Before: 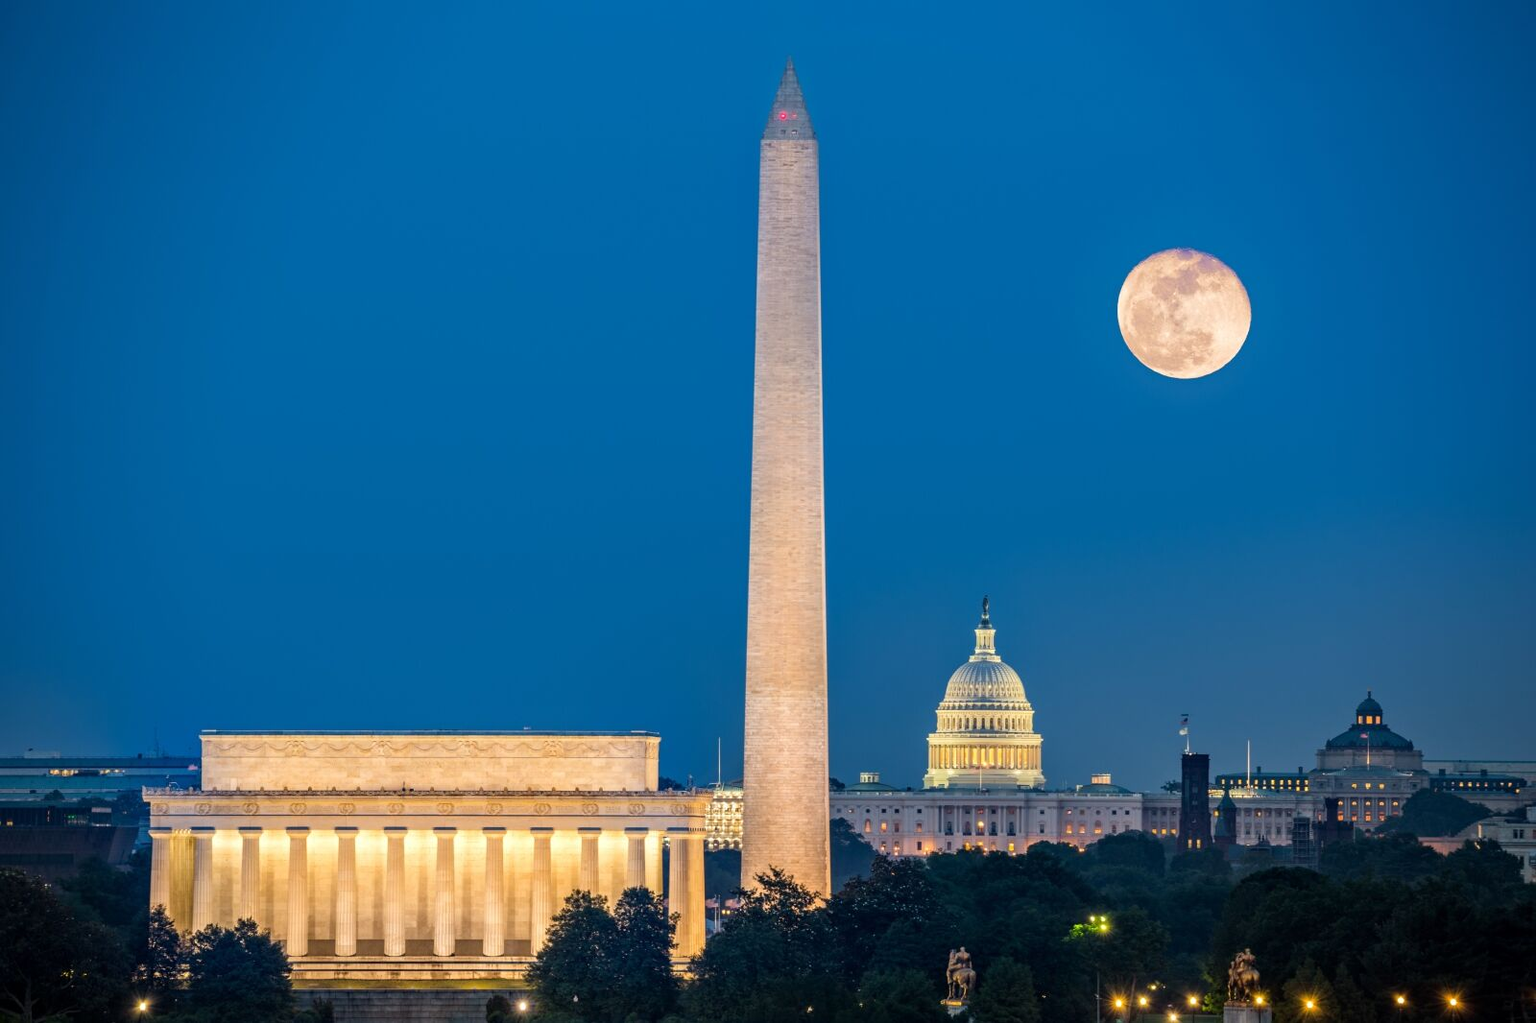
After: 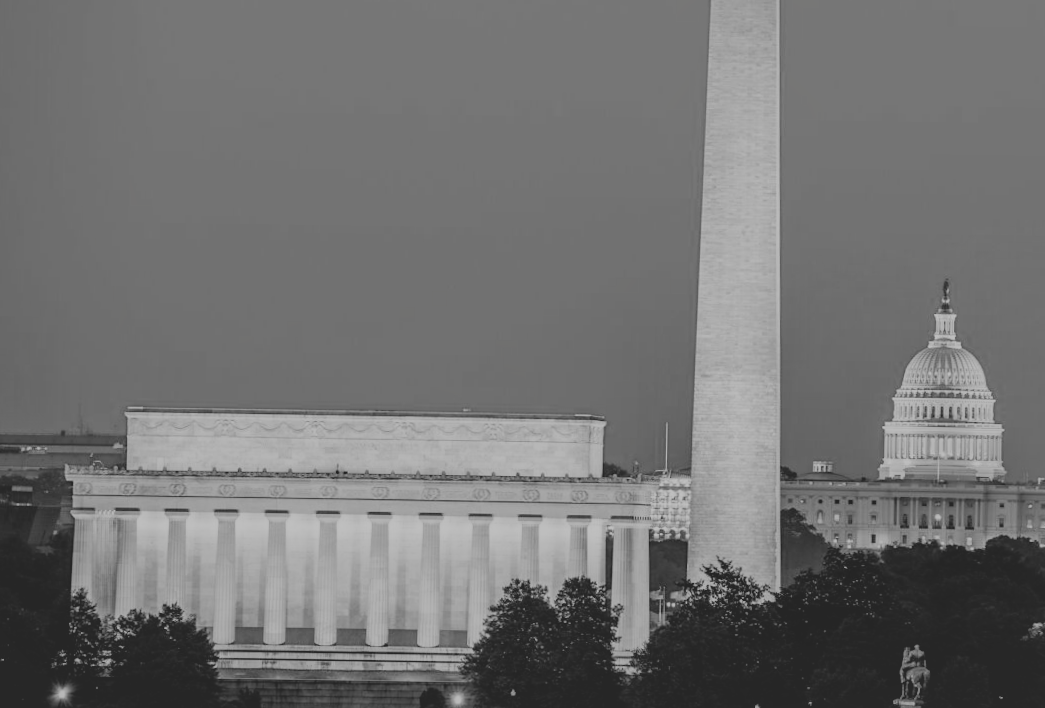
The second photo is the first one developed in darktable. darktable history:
contrast brightness saturation: contrast -0.15, brightness 0.054, saturation -0.116
crop and rotate: angle -0.854°, left 3.938%, top 32.05%, right 29.236%
color correction: highlights b* 0.025
filmic rgb: black relative exposure -5.15 EV, white relative exposure 3.98 EV, hardness 2.9, contrast 1.193, preserve chrominance no, color science v5 (2021), contrast in shadows safe, contrast in highlights safe
shadows and highlights: on, module defaults
color calibration: output gray [0.267, 0.423, 0.261, 0], illuminant same as pipeline (D50), adaptation XYZ, x 0.347, y 0.358, temperature 5005.96 K
